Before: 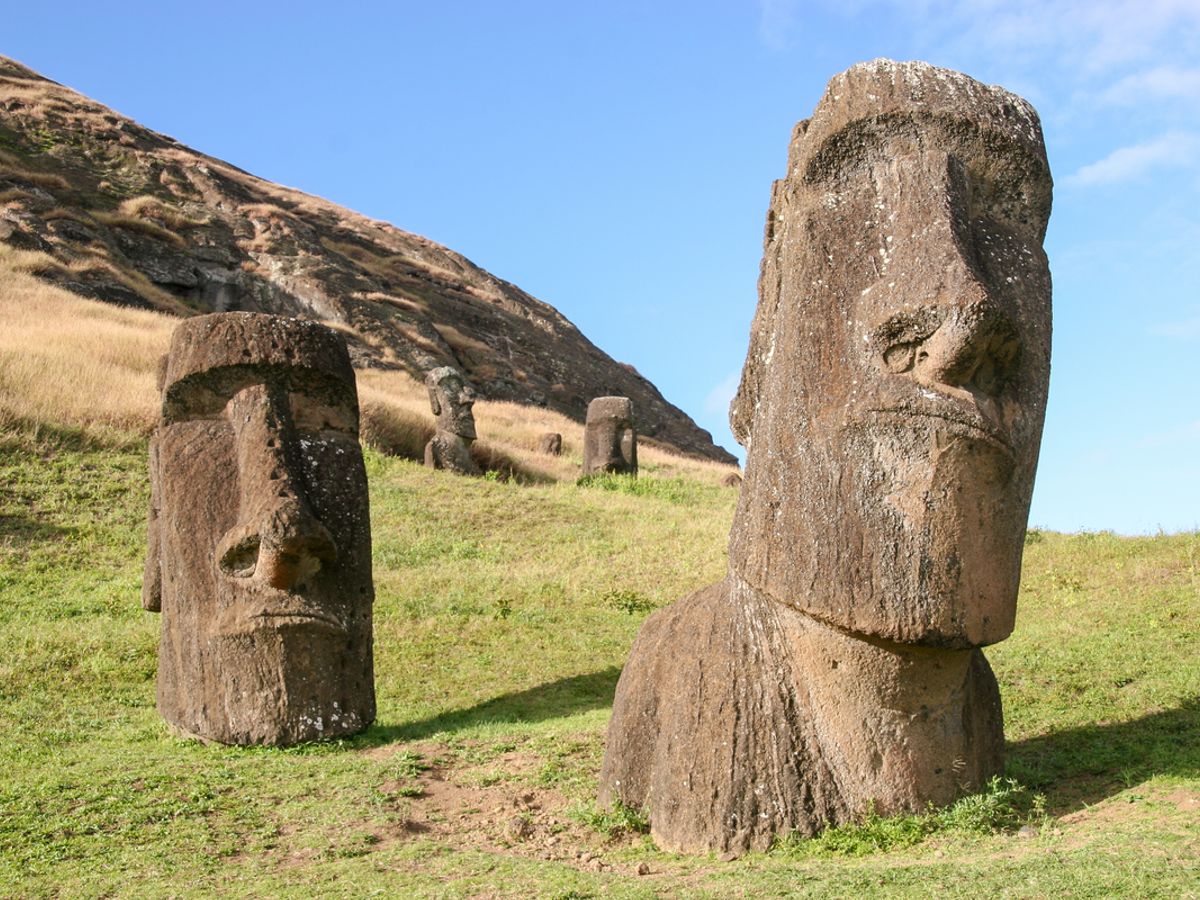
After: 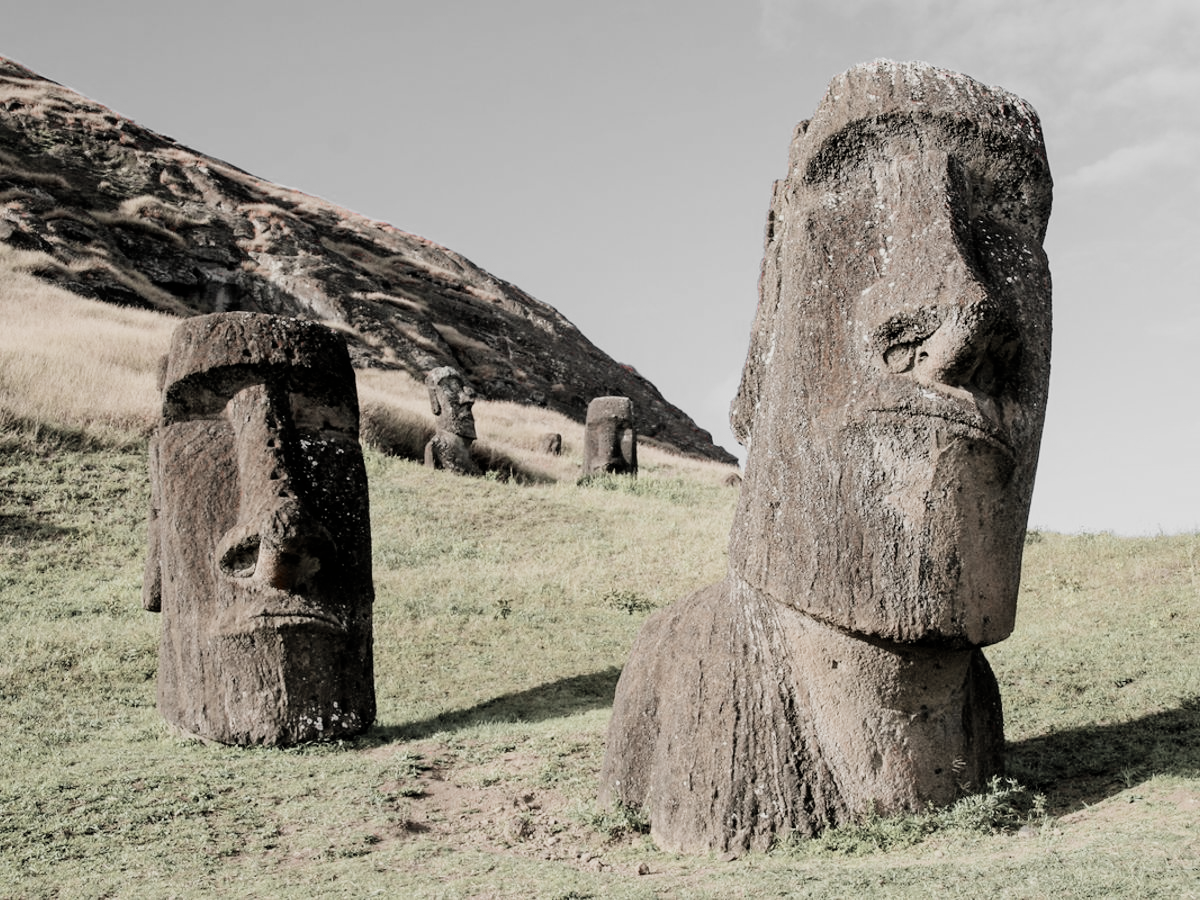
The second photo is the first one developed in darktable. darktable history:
filmic rgb: black relative exposure -5 EV, hardness 2.88, contrast 1.3, highlights saturation mix -30%
color zones: curves: ch1 [(0, 0.831) (0.08, 0.771) (0.157, 0.268) (0.241, 0.207) (0.562, -0.005) (0.714, -0.013) (0.876, 0.01) (1, 0.831)]
